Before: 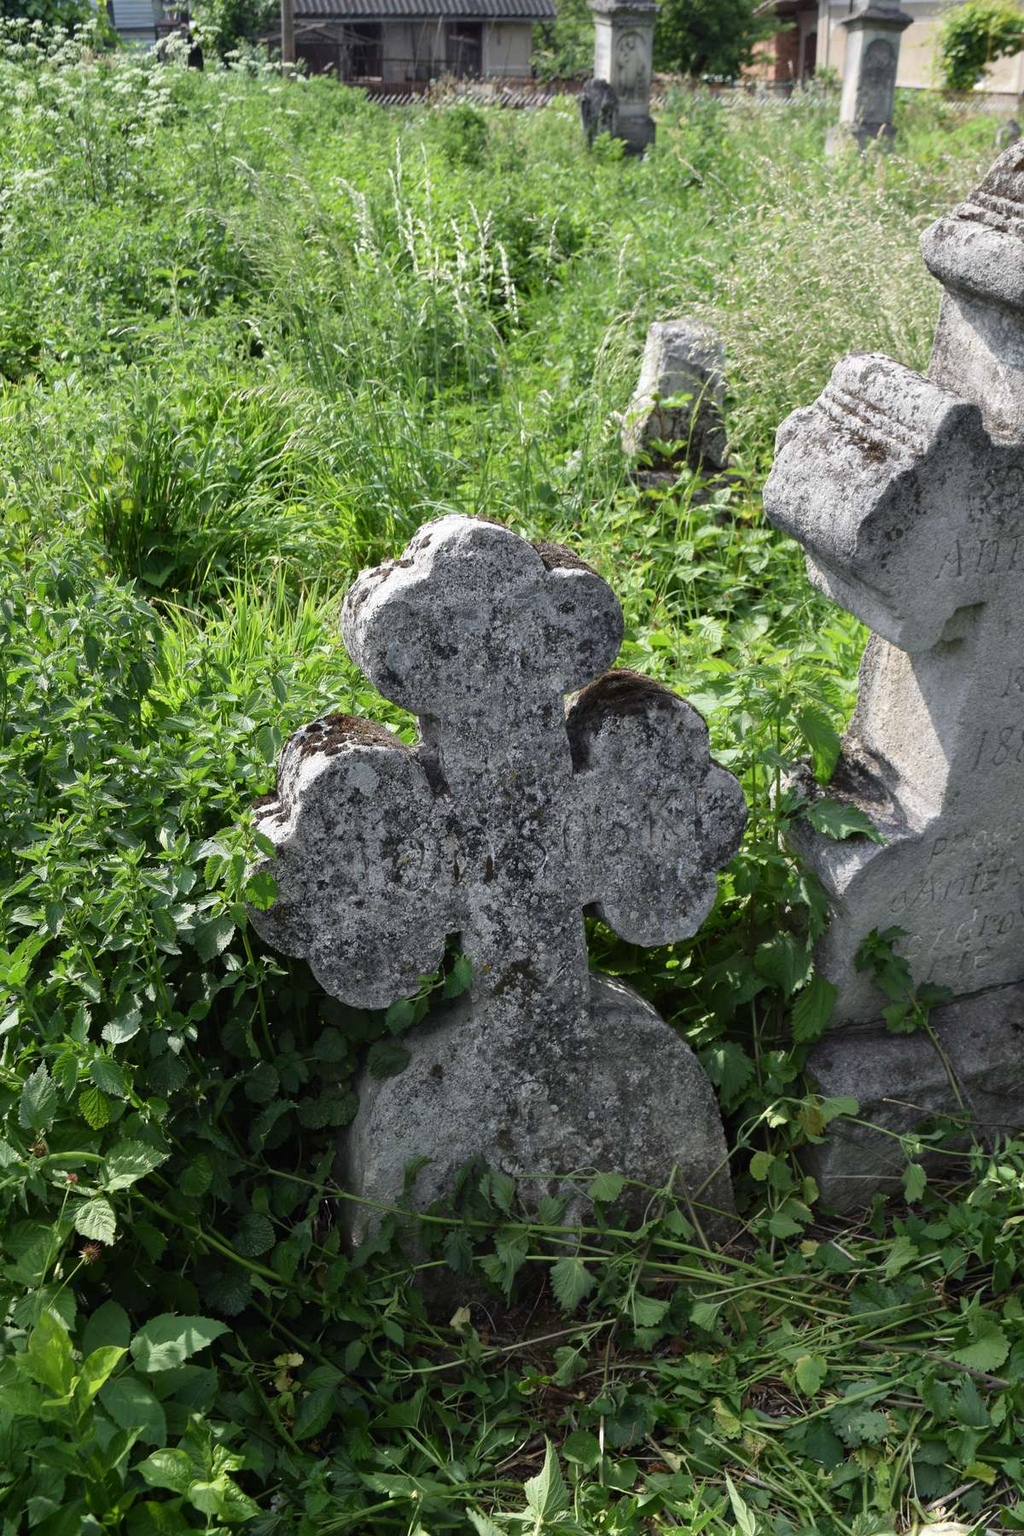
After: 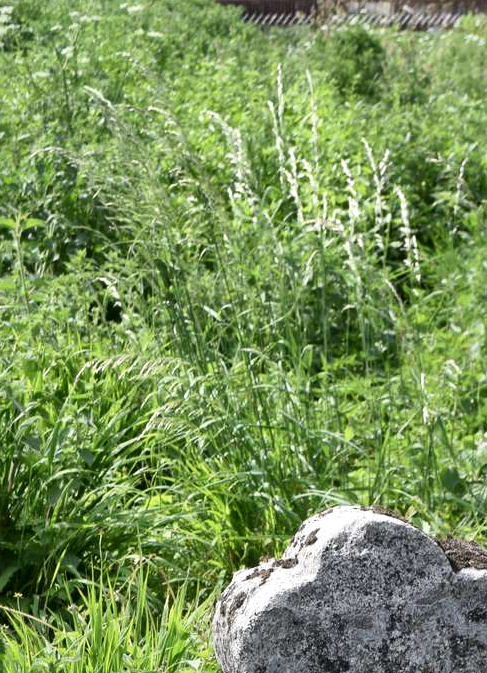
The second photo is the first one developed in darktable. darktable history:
local contrast: mode bilateral grid, contrast 20, coarseness 50, detail 158%, midtone range 0.2
contrast brightness saturation: saturation -0.05
crop: left 15.593%, top 5.439%, right 43.779%, bottom 57.131%
